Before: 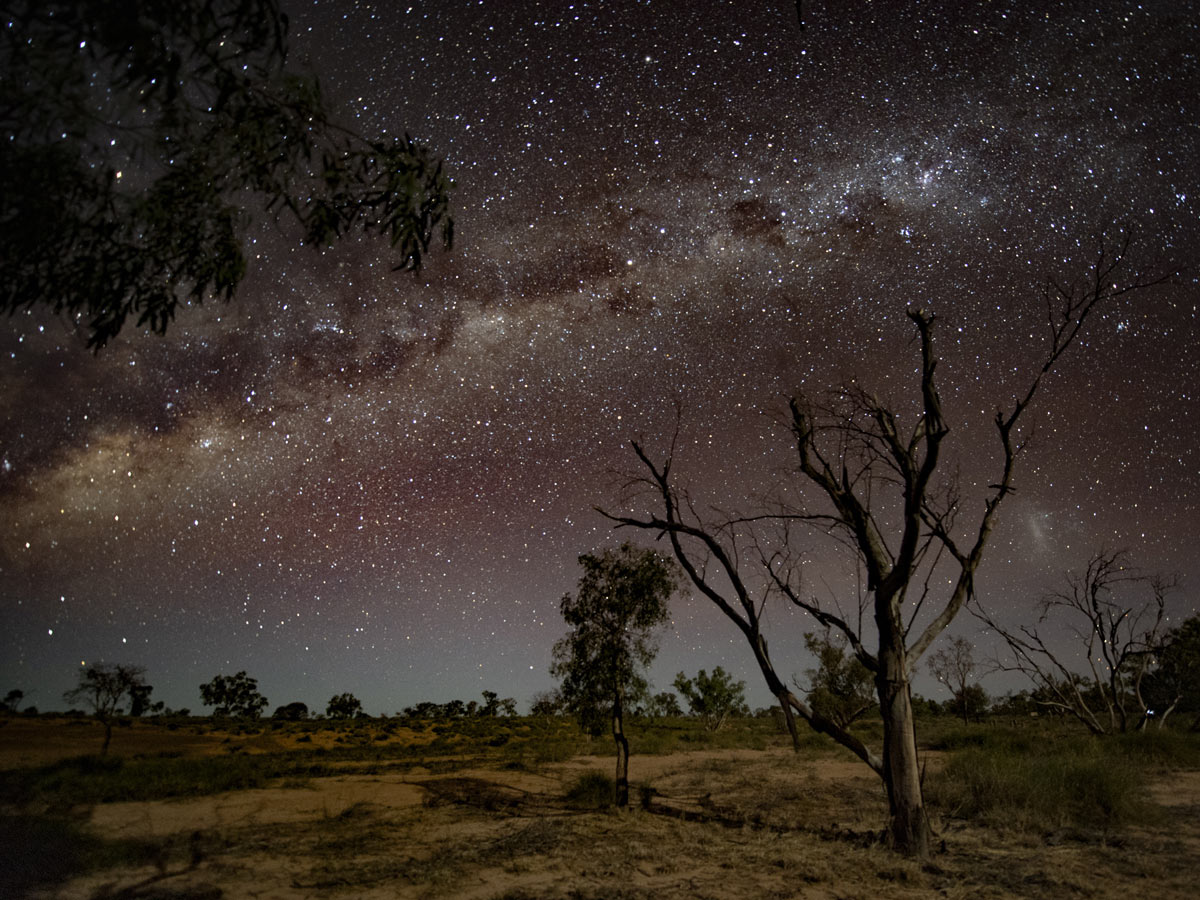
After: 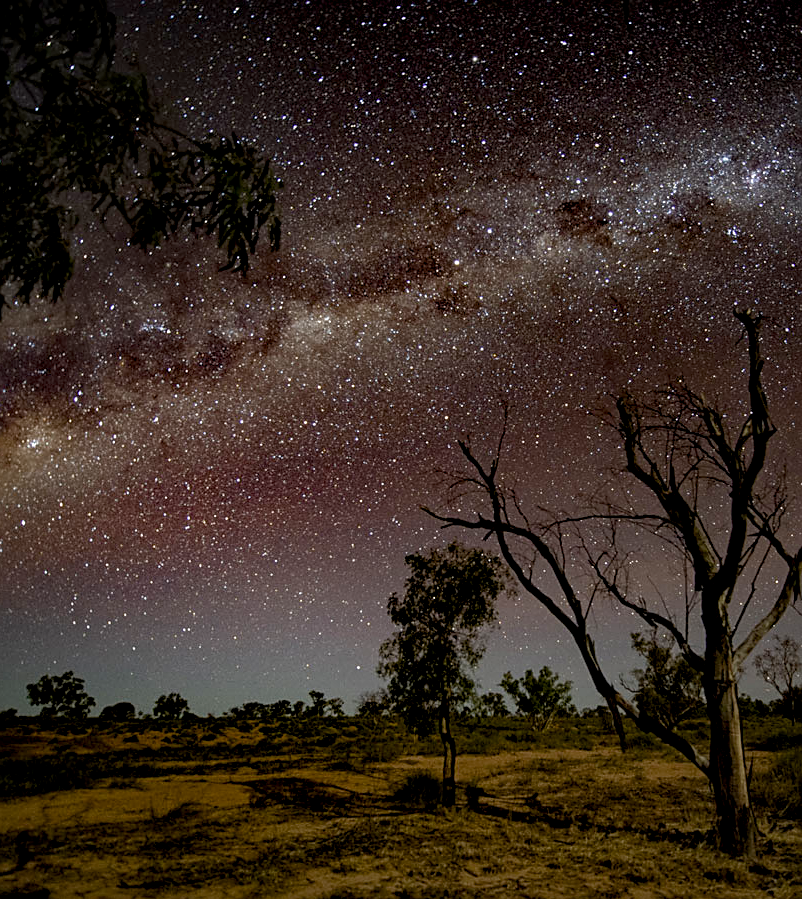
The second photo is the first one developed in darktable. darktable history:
crop and rotate: left 14.422%, right 18.7%
local contrast: on, module defaults
sharpen: on, module defaults
color balance rgb: global offset › luminance -0.506%, perceptual saturation grading › global saturation 20%, perceptual saturation grading › highlights -24.912%, perceptual saturation grading › shadows 26.05%, global vibrance 14.484%
